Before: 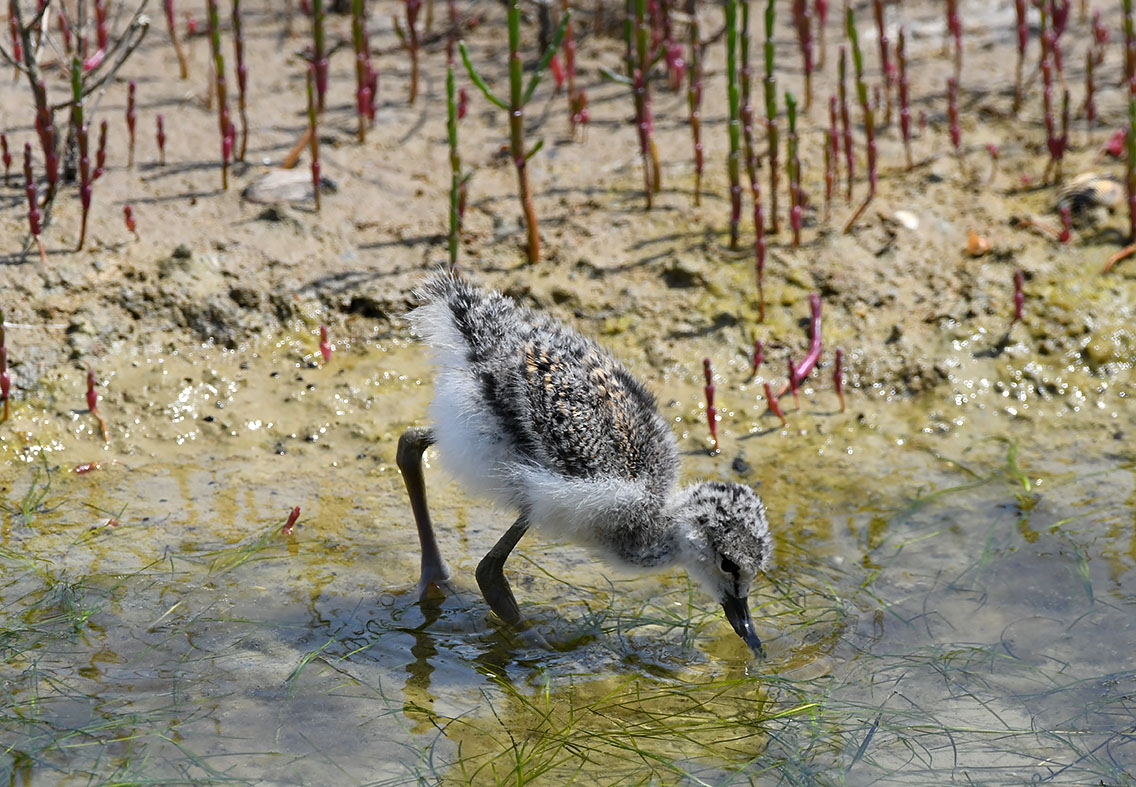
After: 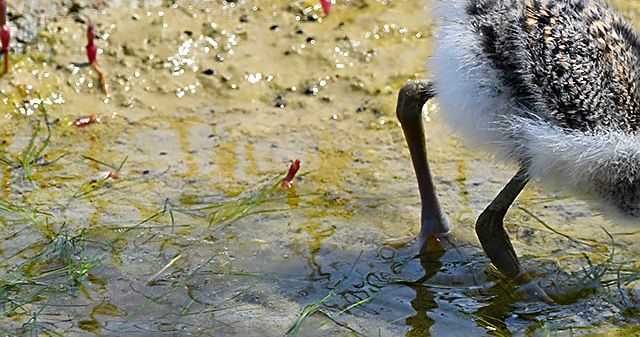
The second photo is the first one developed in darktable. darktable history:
crop: top 44.118%, right 43.644%, bottom 13.01%
sharpen: on, module defaults
contrast brightness saturation: contrast 0.09, saturation 0.268
